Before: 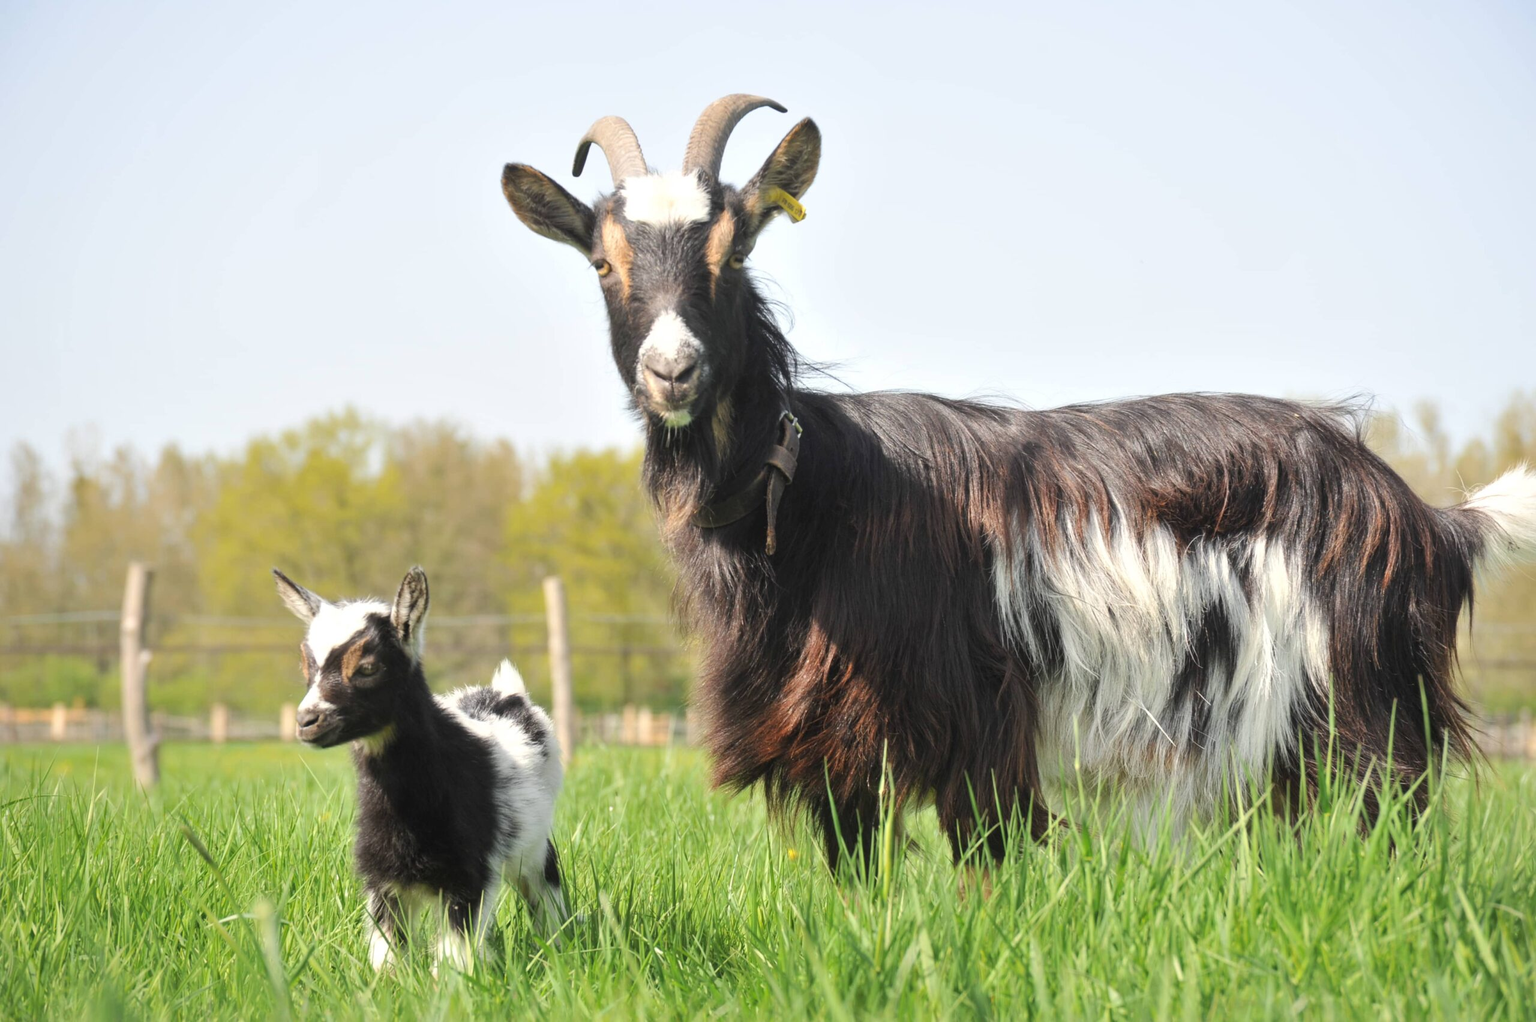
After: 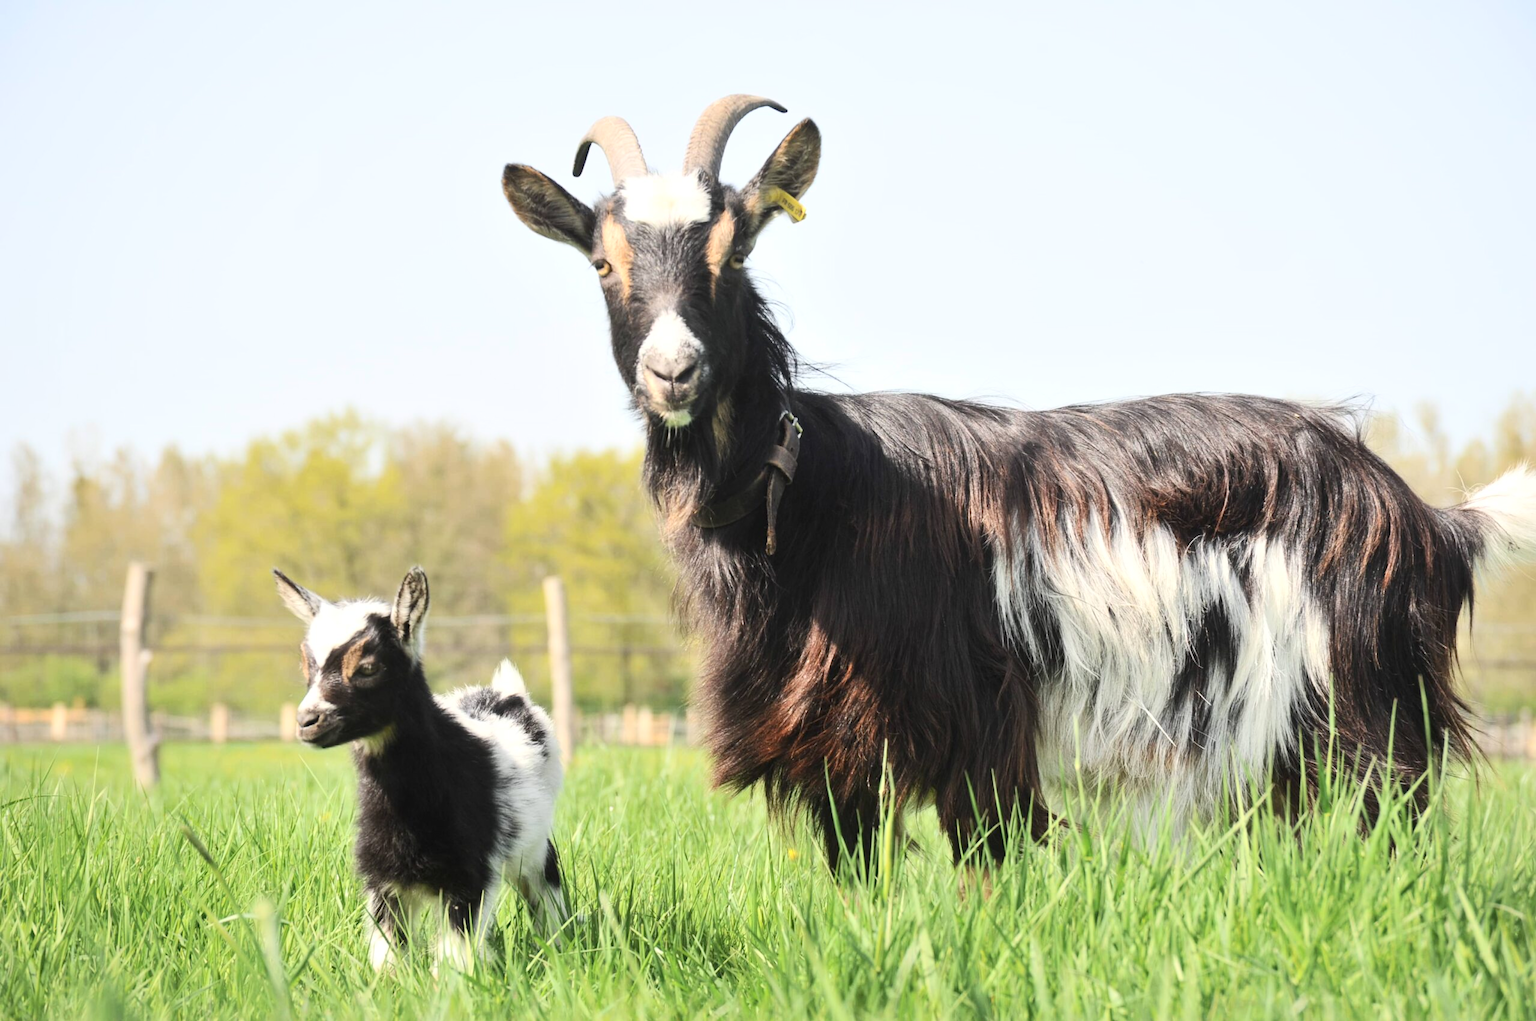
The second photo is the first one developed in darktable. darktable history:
contrast brightness saturation: contrast 0.239, brightness 0.09
